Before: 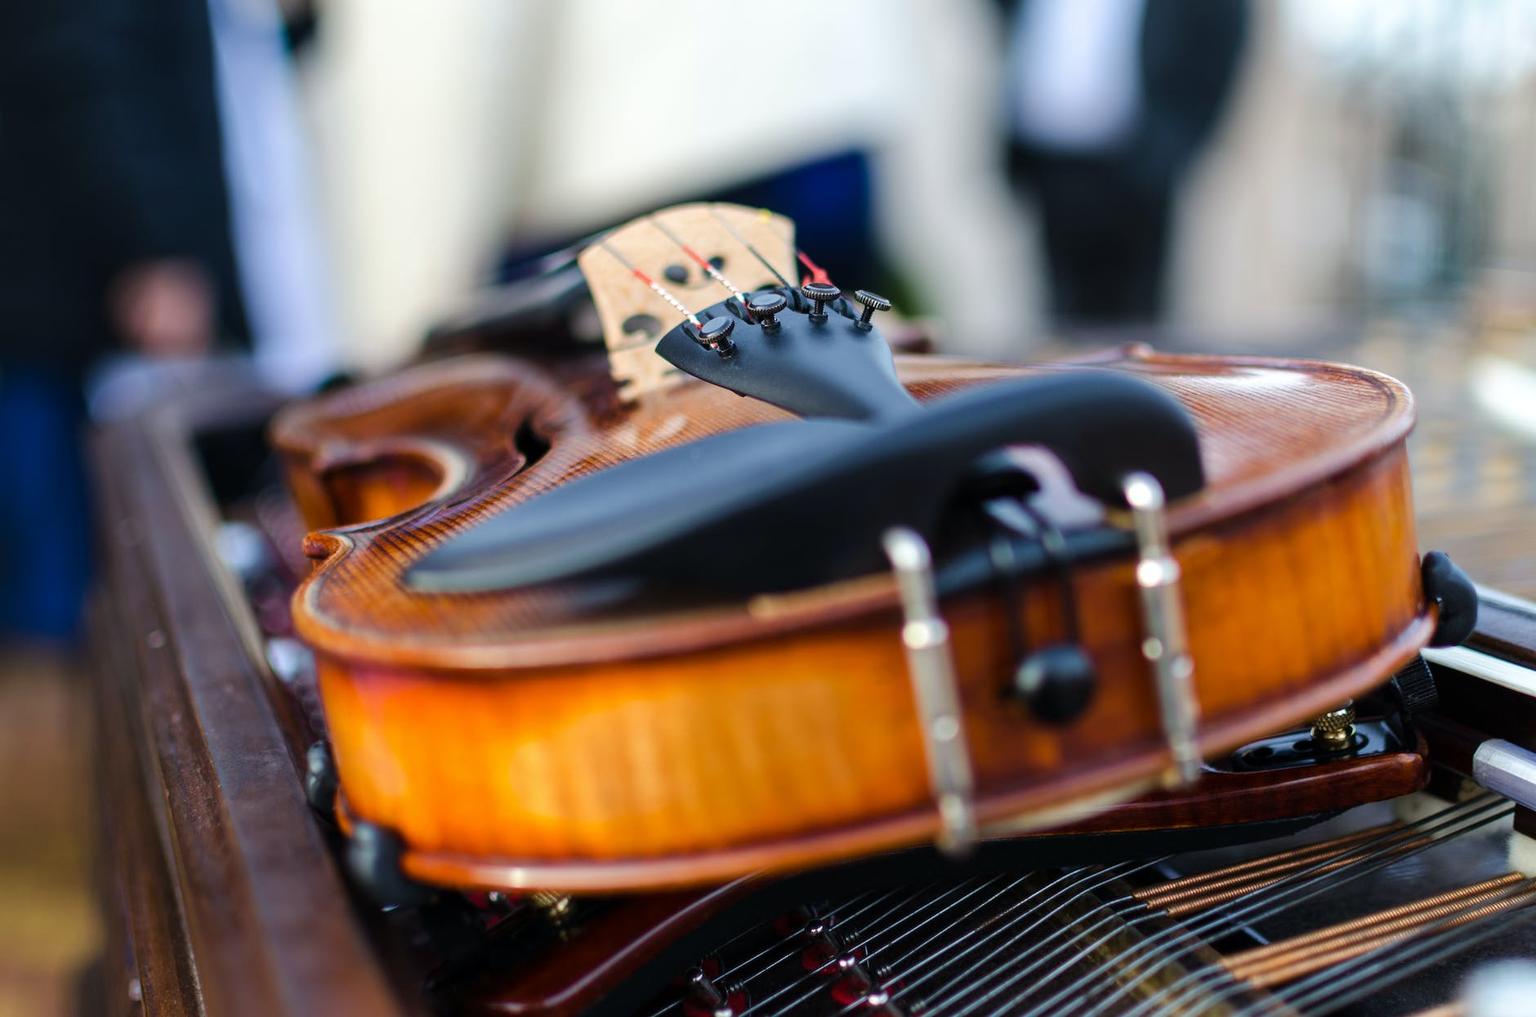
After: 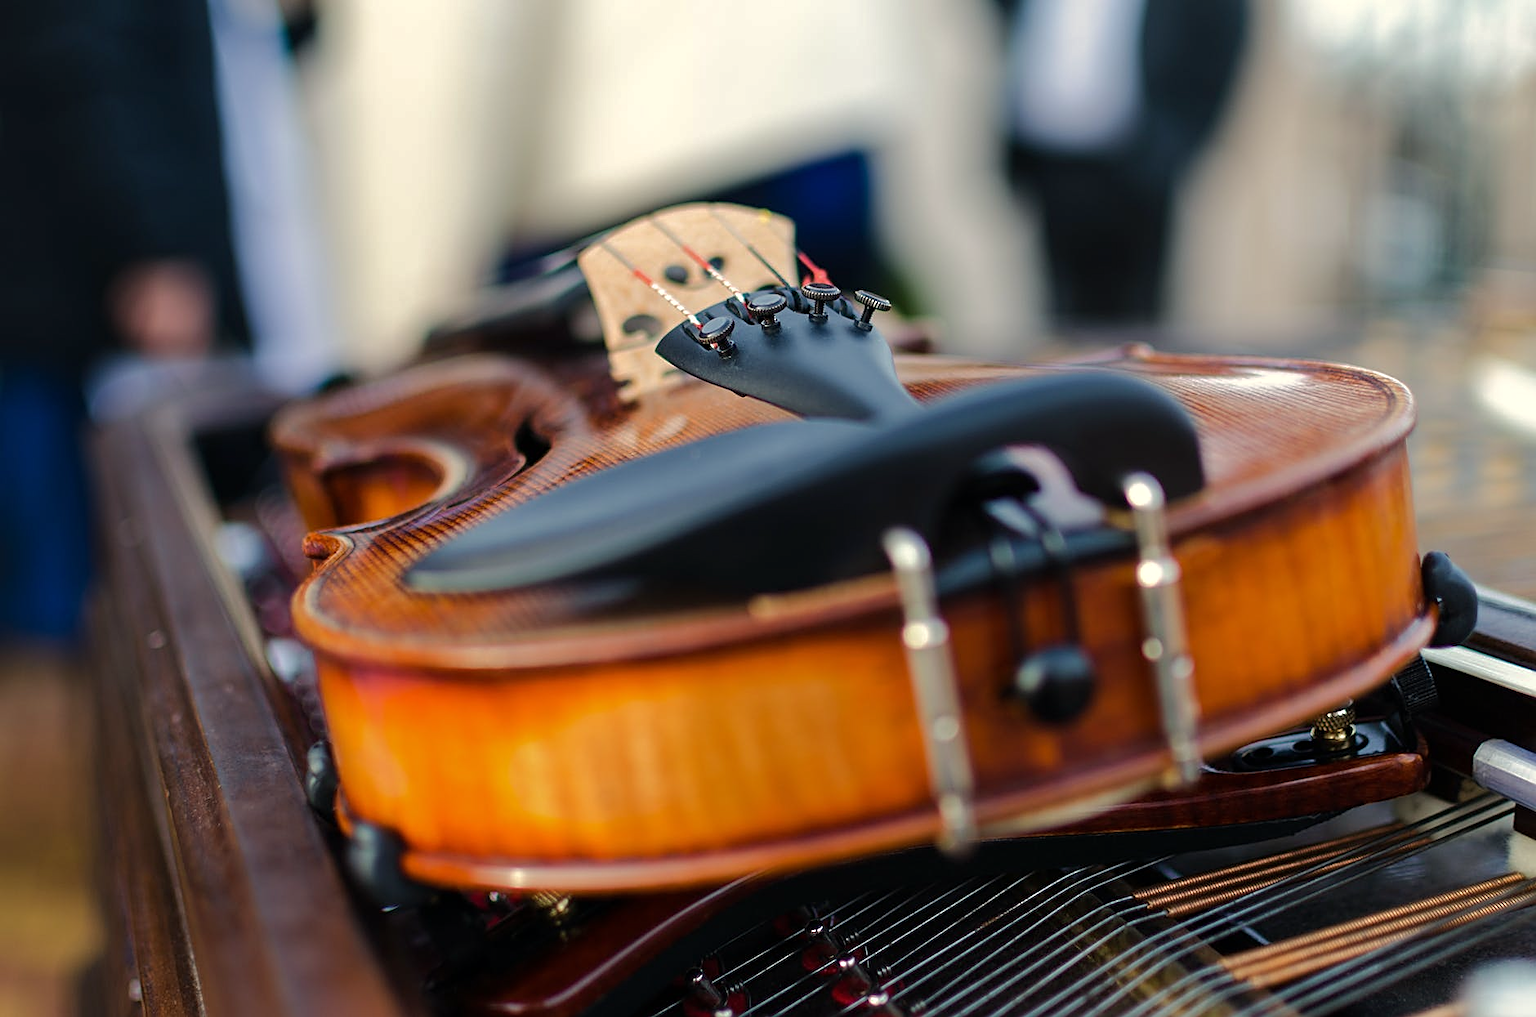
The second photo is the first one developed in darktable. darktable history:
rgb curve: curves: ch0 [(0, 0) (0.175, 0.154) (0.785, 0.663) (1, 1)]
white balance: red 1.045, blue 0.932
sharpen: on, module defaults
